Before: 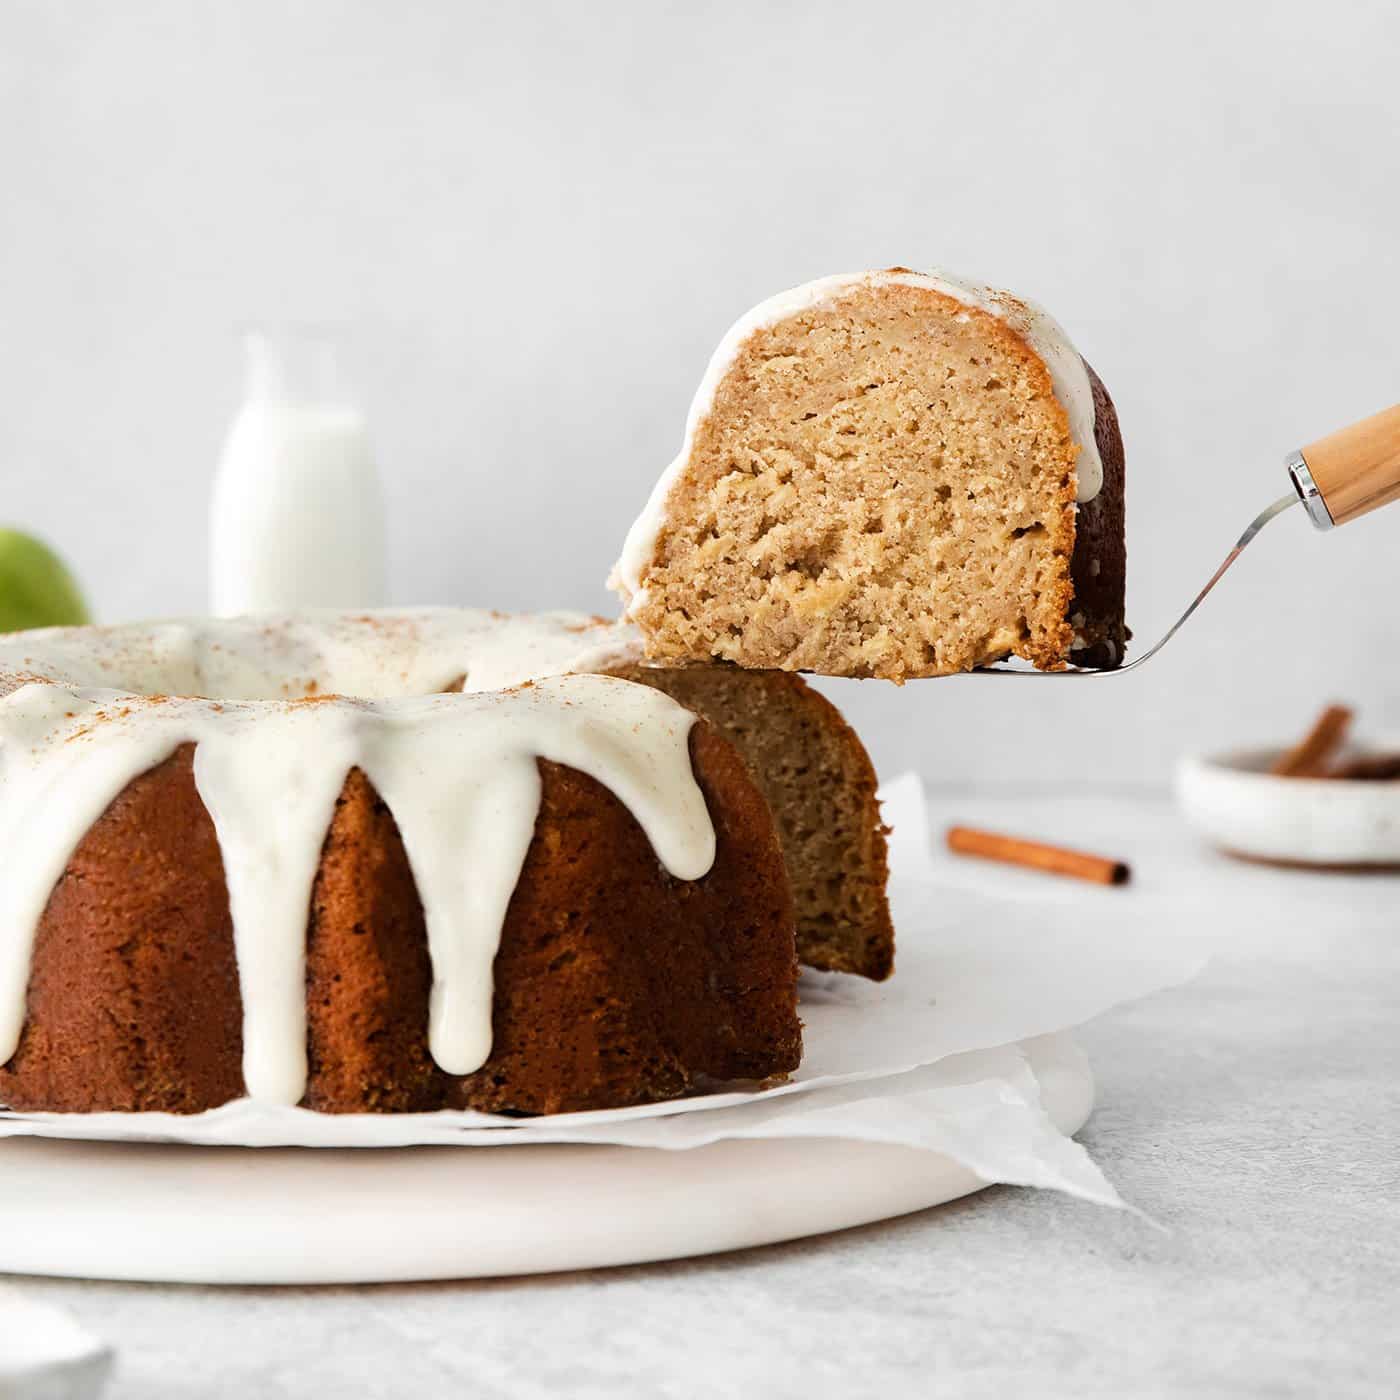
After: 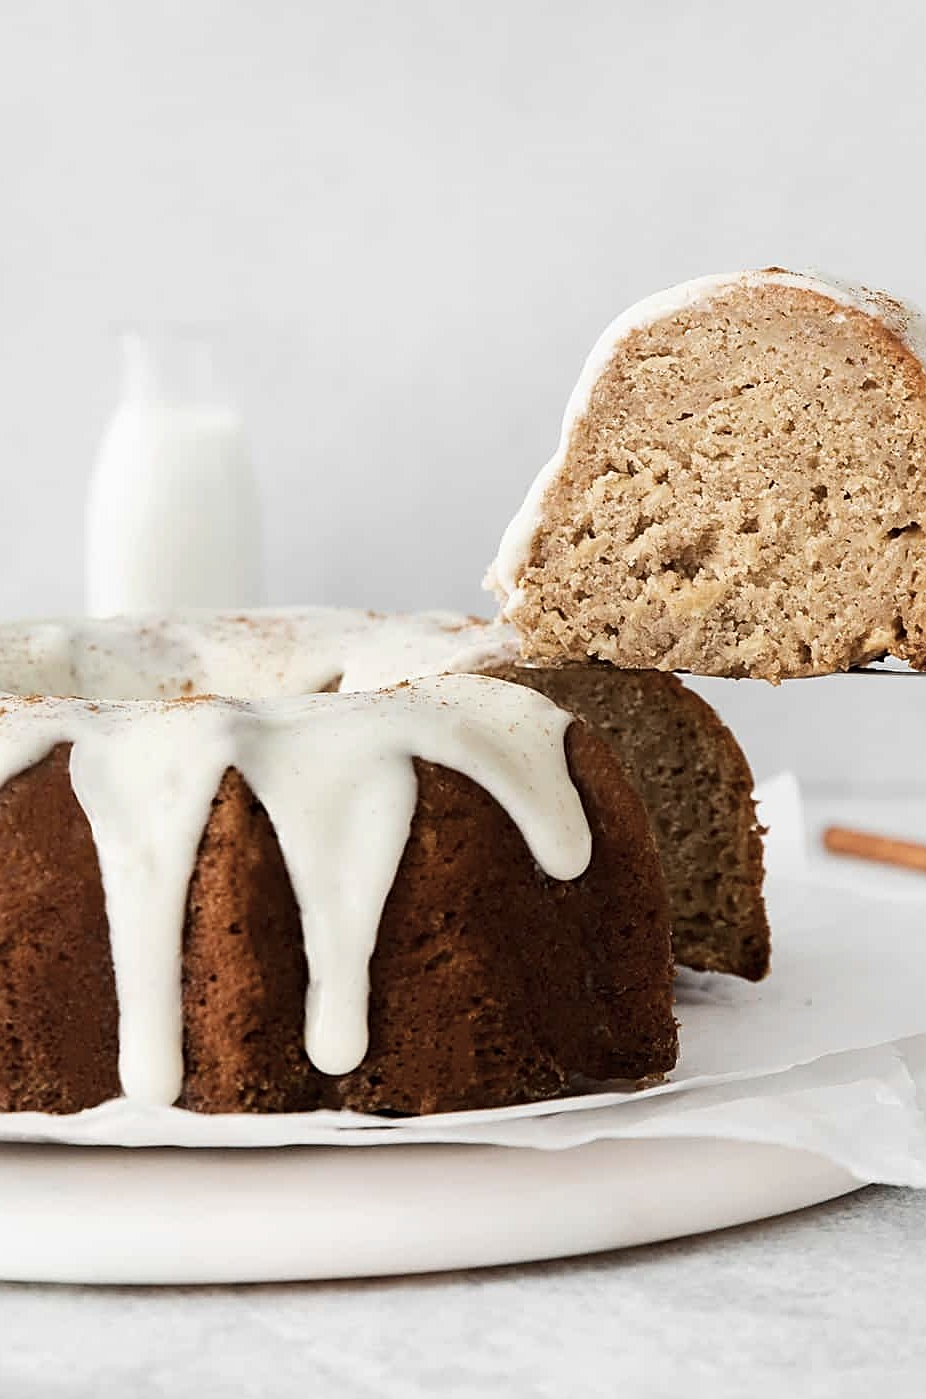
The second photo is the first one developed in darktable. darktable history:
exposure: exposure -0.068 EV, compensate exposure bias true, compensate highlight preservation false
crop and rotate: left 8.875%, right 24.933%
sharpen: on, module defaults
contrast brightness saturation: contrast 0.097, saturation -0.291
